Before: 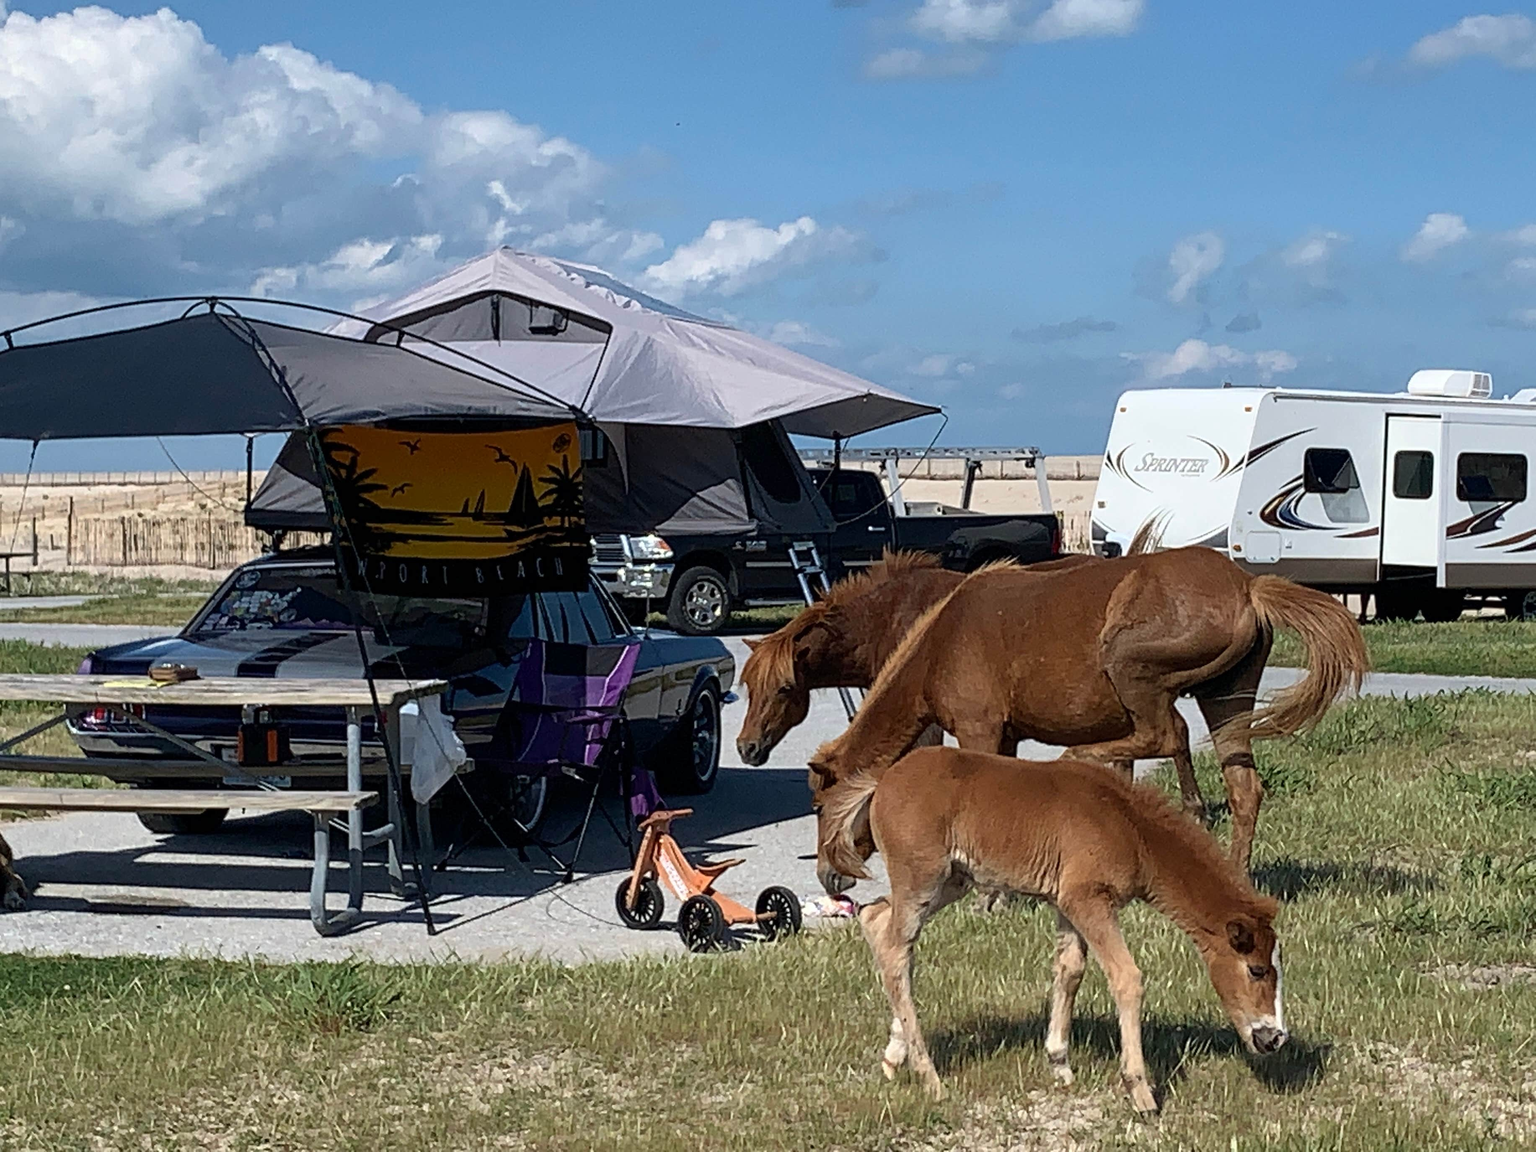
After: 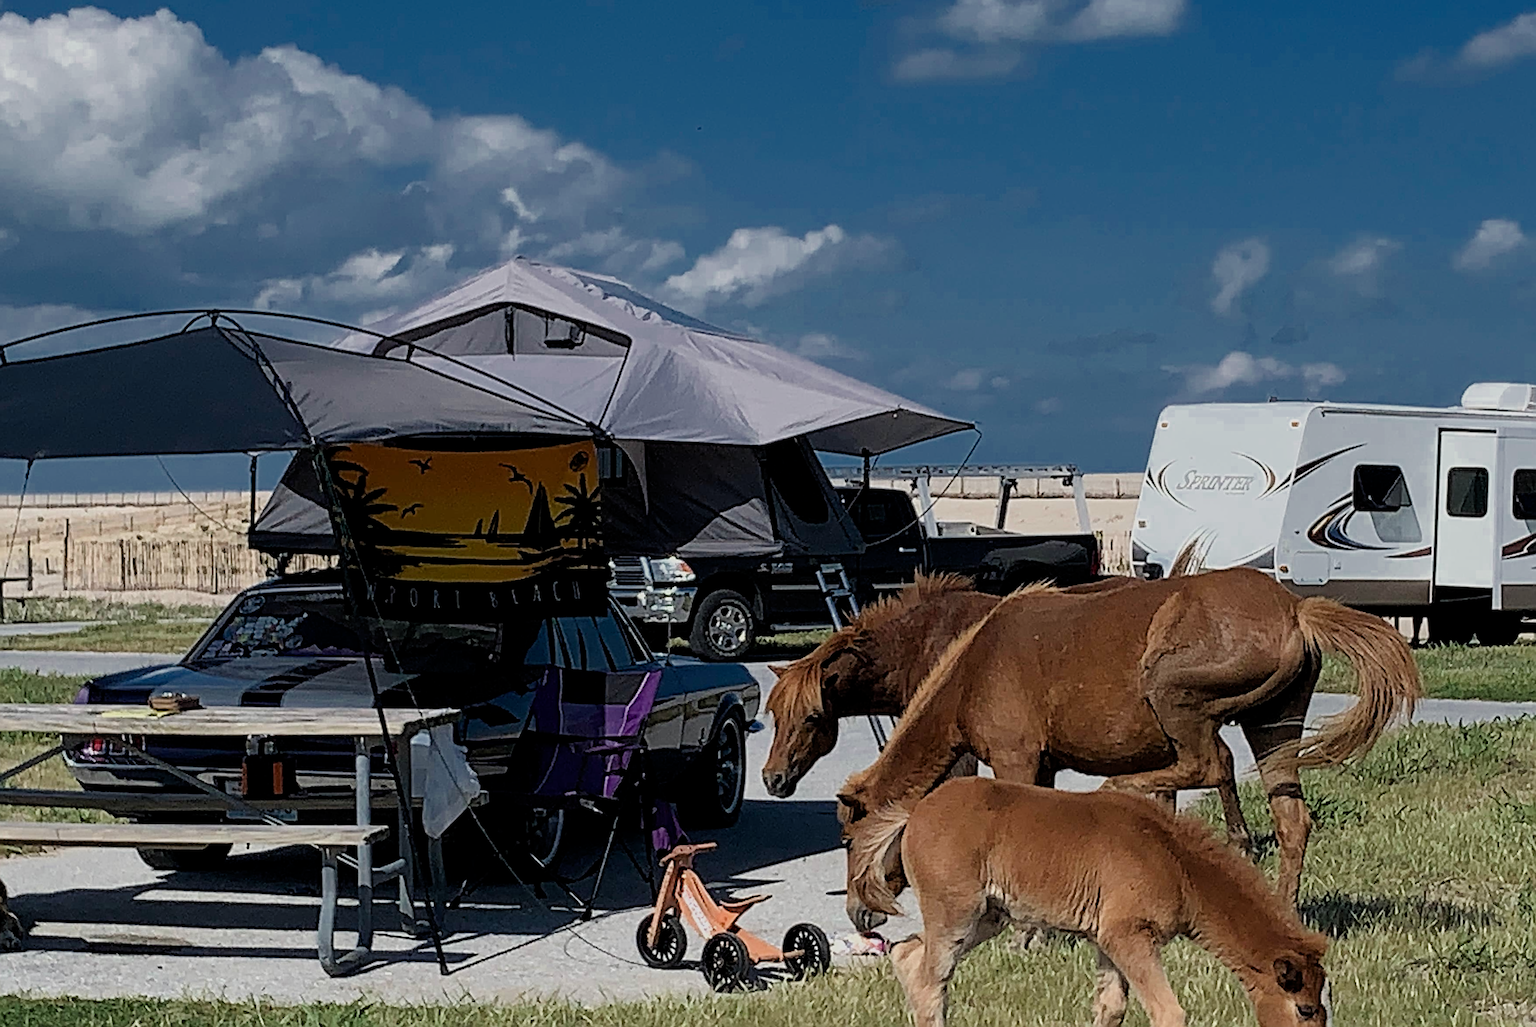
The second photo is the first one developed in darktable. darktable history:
color zones: curves: ch0 [(0, 0.497) (0.143, 0.5) (0.286, 0.5) (0.429, 0.483) (0.571, 0.116) (0.714, -0.006) (0.857, 0.28) (1, 0.497)]
crop and rotate: angle 0.148°, left 0.286%, right 3.519%, bottom 14.191%
filmic rgb: middle gray luminance 18.38%, black relative exposure -8.99 EV, white relative exposure 3.73 EV, target black luminance 0%, hardness 4.8, latitude 67.39%, contrast 0.959, highlights saturation mix 21.07%, shadows ↔ highlights balance 22.18%
sharpen: radius 2.558, amount 0.65
